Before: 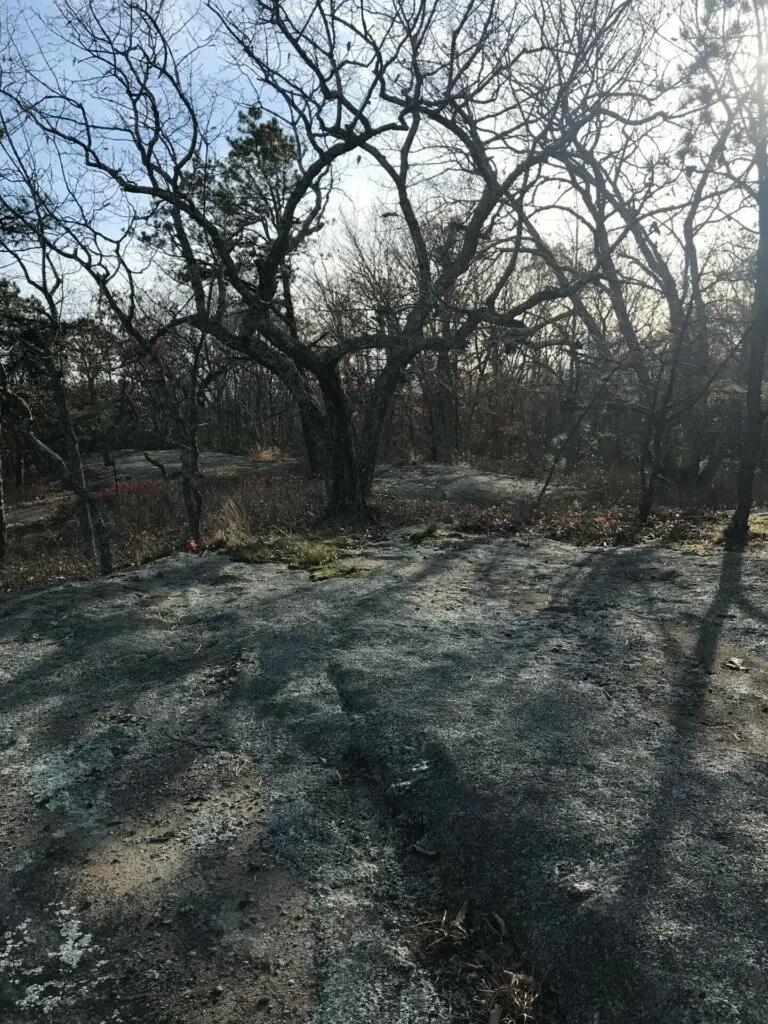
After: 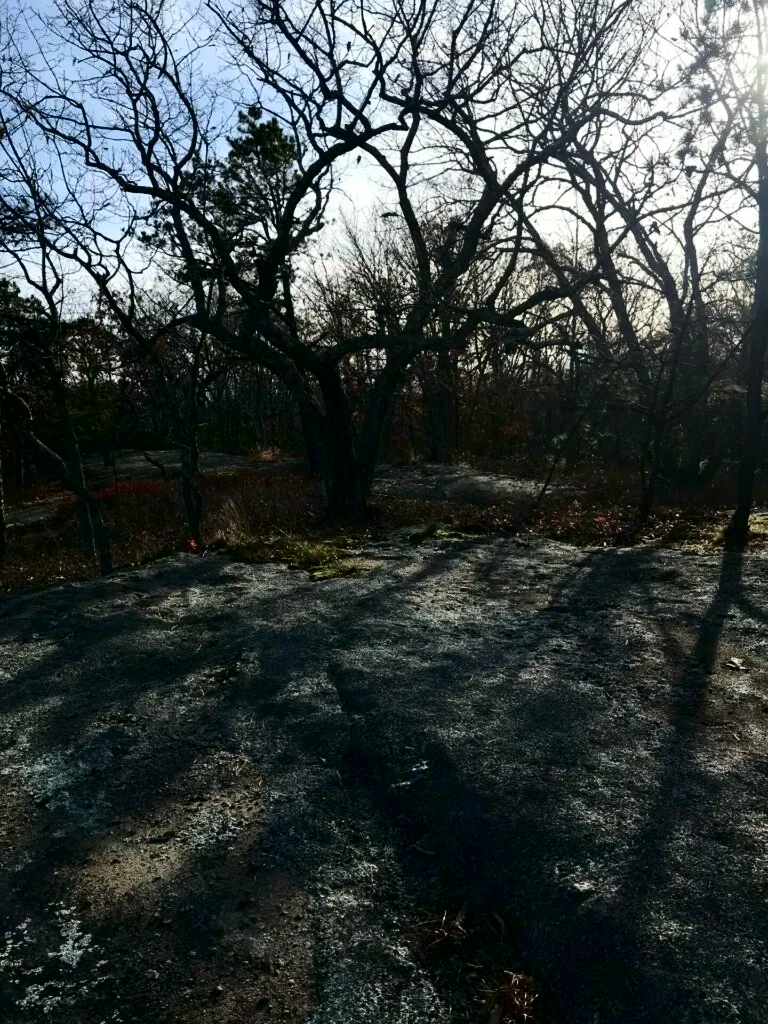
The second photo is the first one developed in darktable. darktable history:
contrast brightness saturation: contrast 0.24, brightness -0.24, saturation 0.139
